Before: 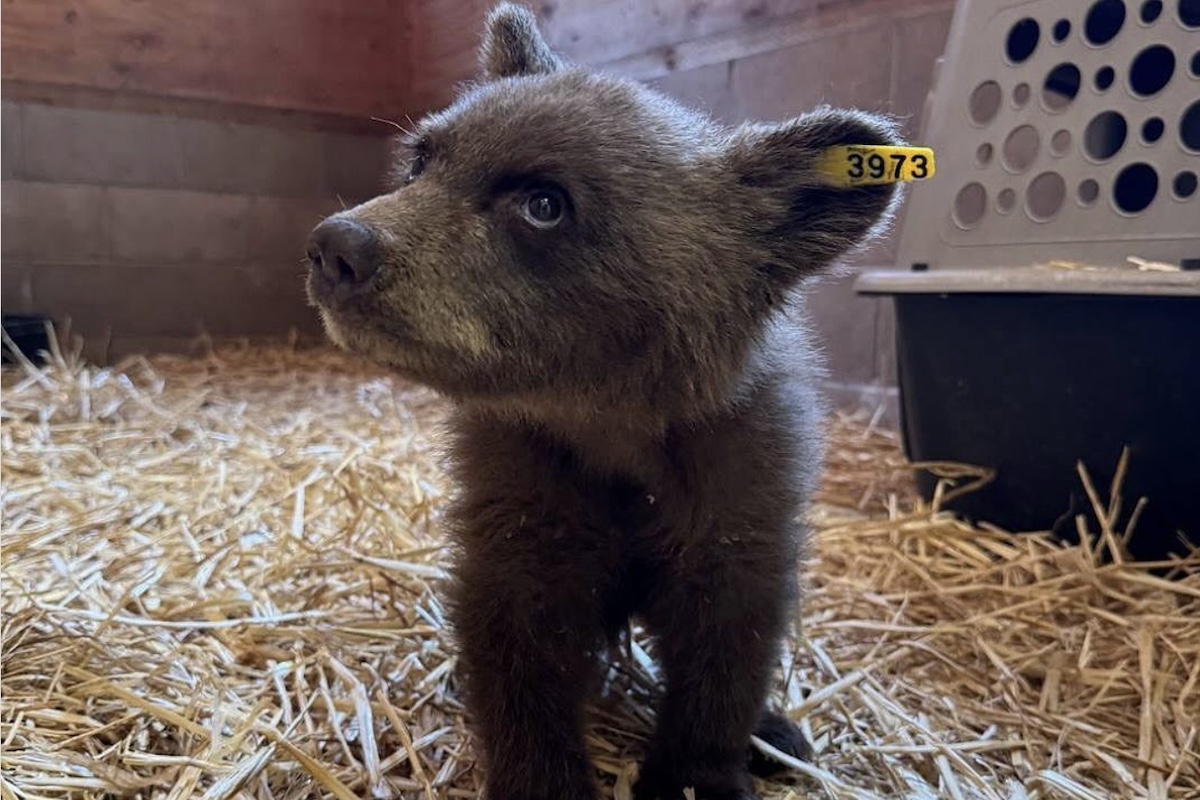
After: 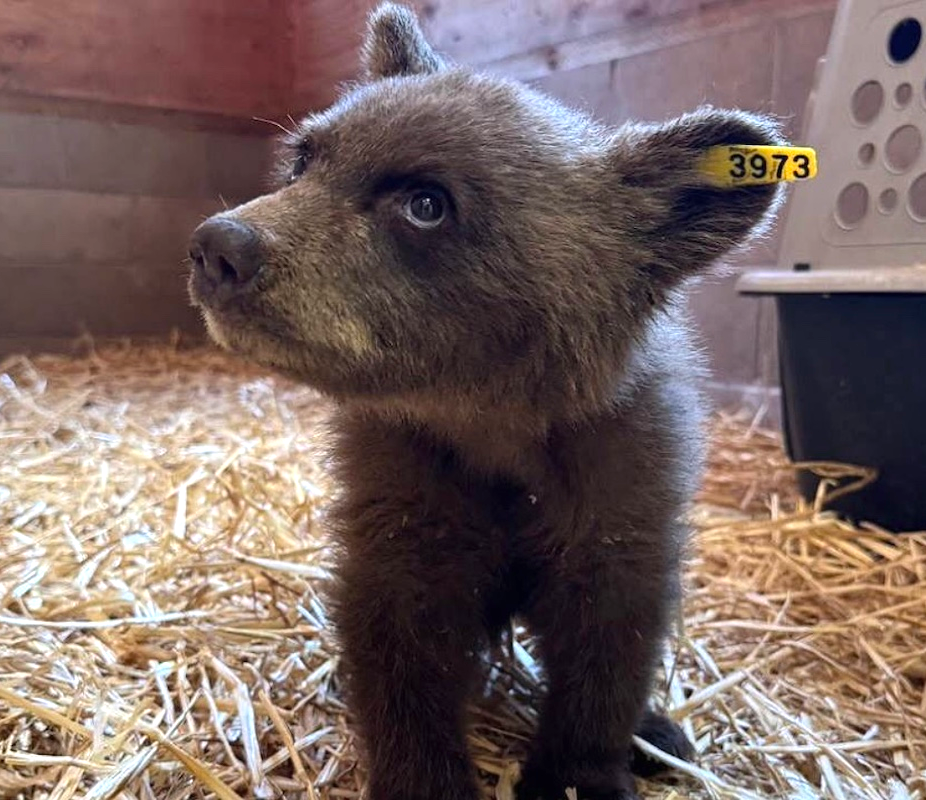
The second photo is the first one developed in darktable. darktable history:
crop: left 9.893%, right 12.86%
exposure: black level correction 0, exposure 0.498 EV, compensate highlight preservation false
